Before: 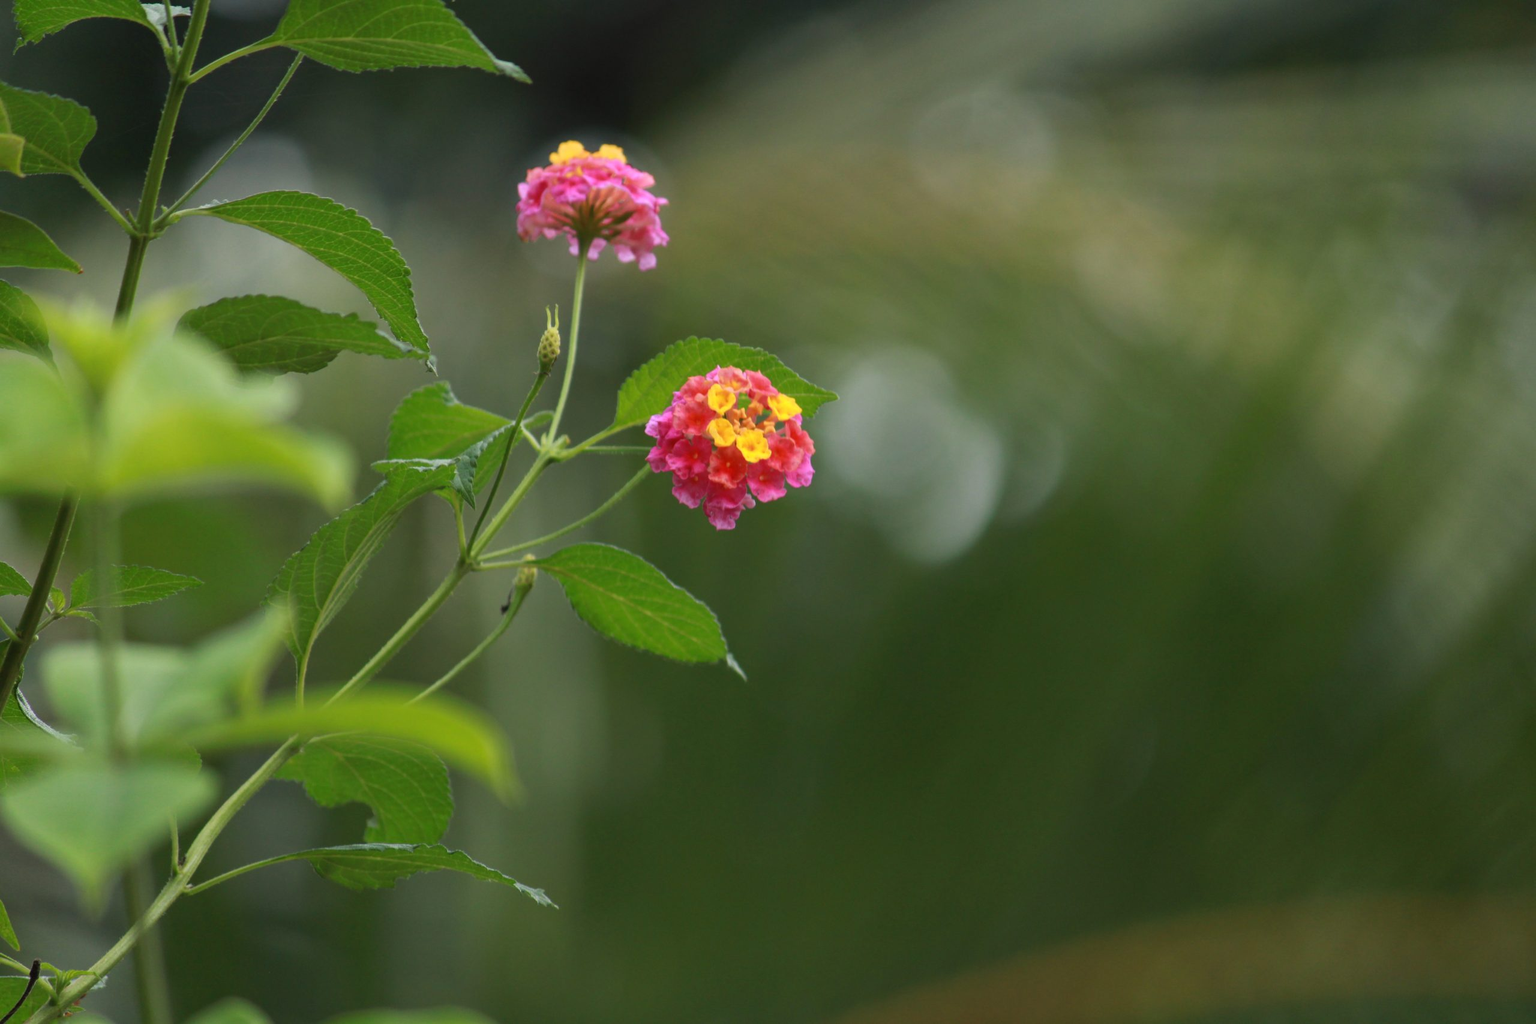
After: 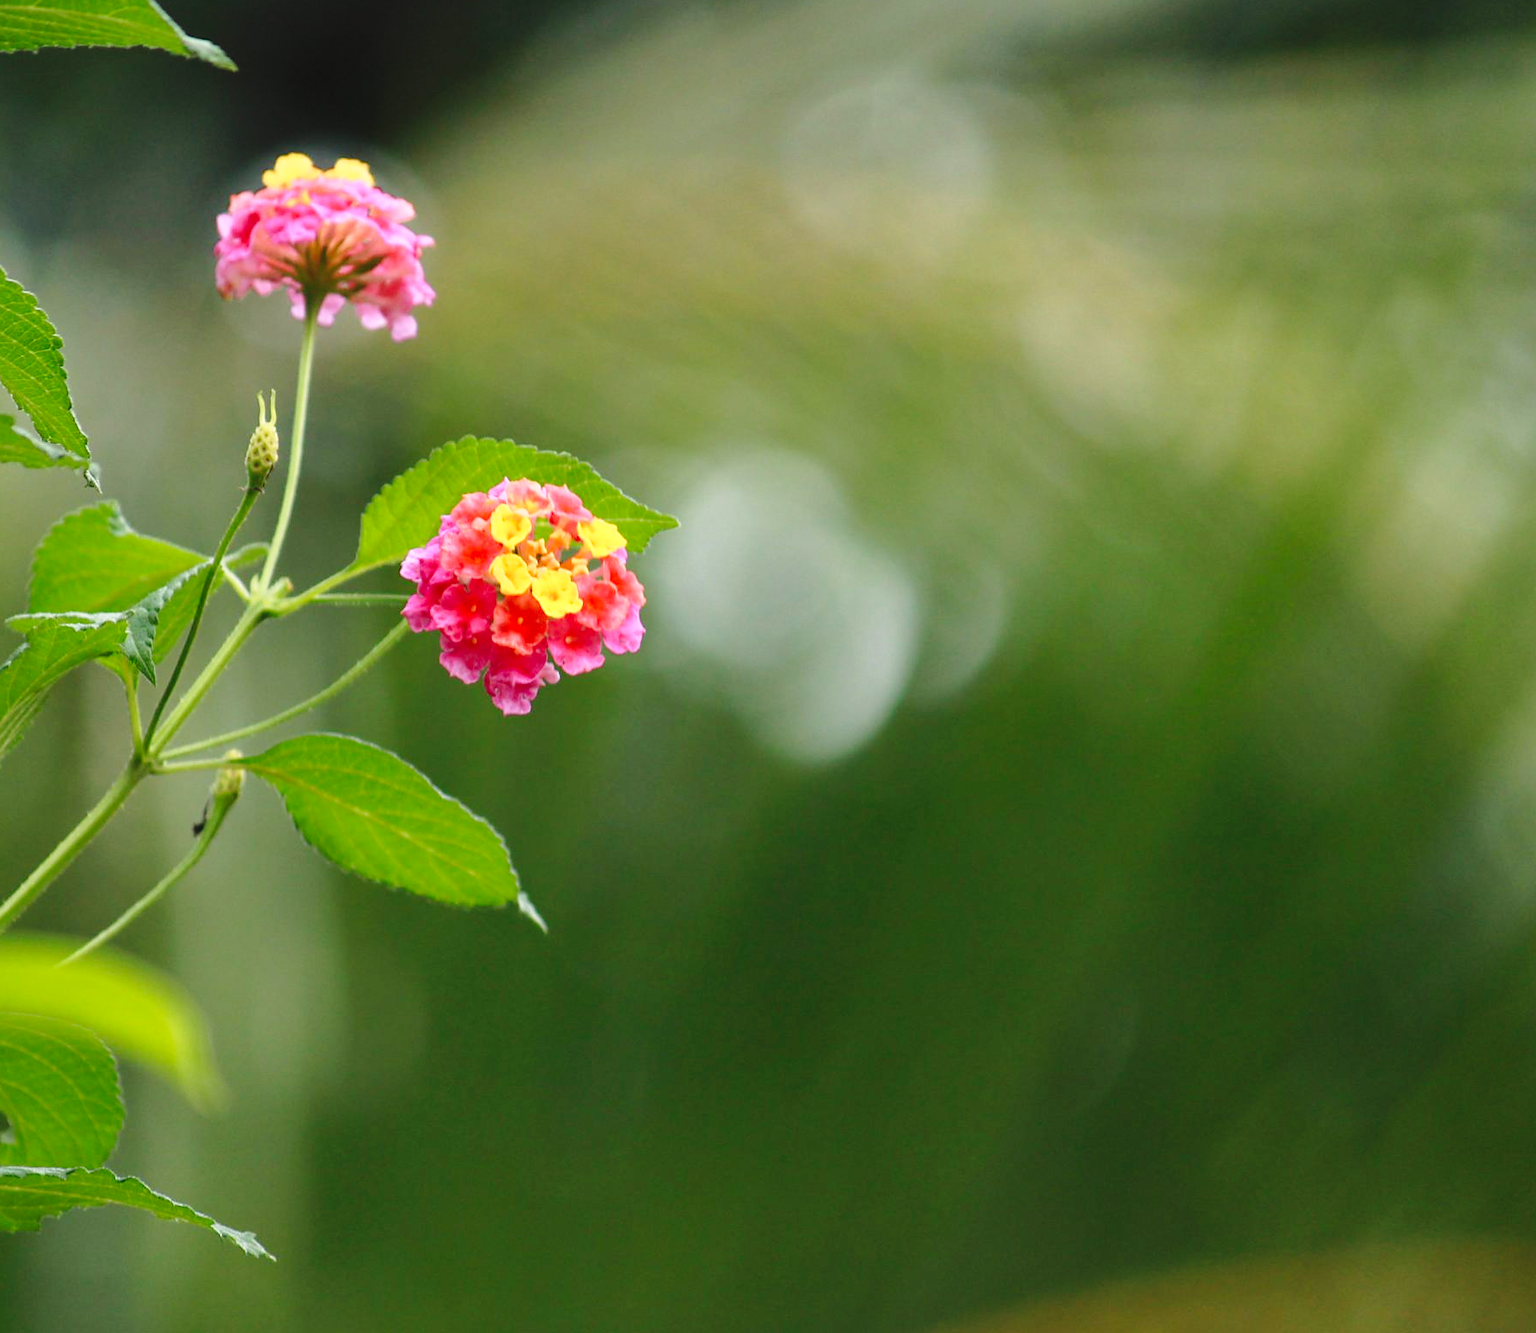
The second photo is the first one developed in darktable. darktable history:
crop and rotate: left 23.915%, top 3.34%, right 6.688%, bottom 6.311%
sharpen: radius 1.829, amount 0.392, threshold 1.262
base curve: curves: ch0 [(0, 0) (0.028, 0.03) (0.121, 0.232) (0.46, 0.748) (0.859, 0.968) (1, 1)], preserve colors none
levels: mode automatic
